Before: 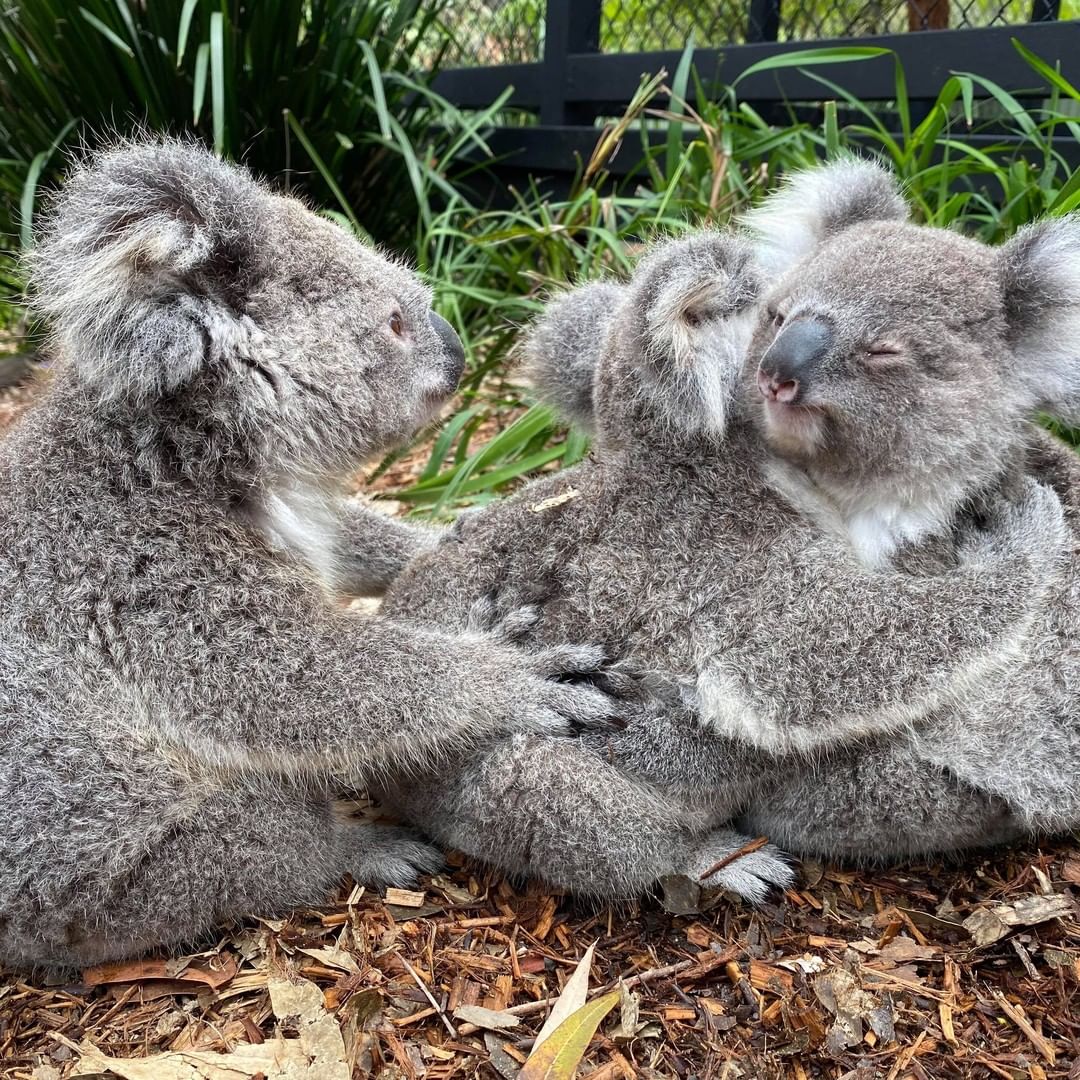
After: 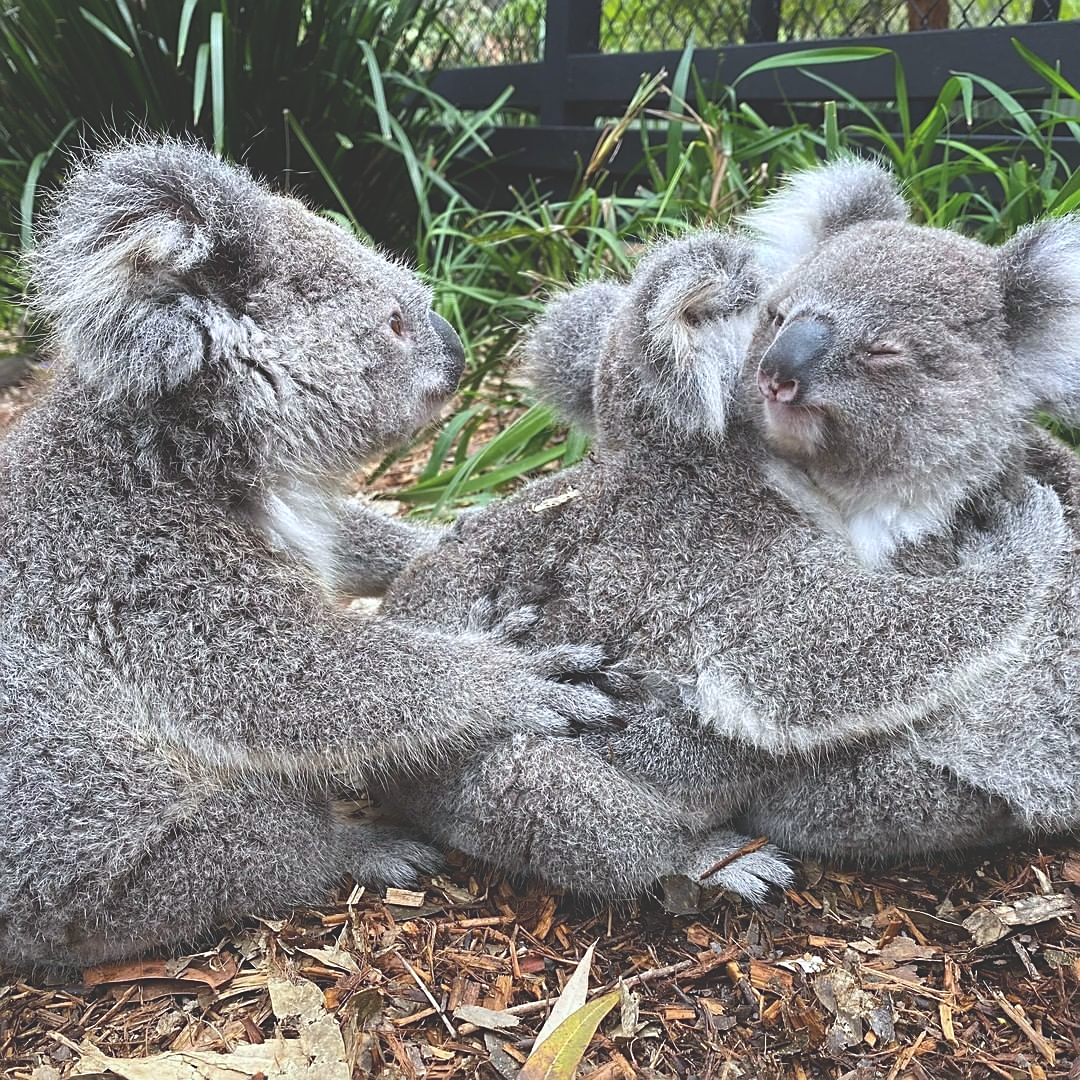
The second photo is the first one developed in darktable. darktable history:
white balance: red 0.967, blue 1.049
exposure: black level correction -0.03, compensate highlight preservation false
sharpen: on, module defaults
